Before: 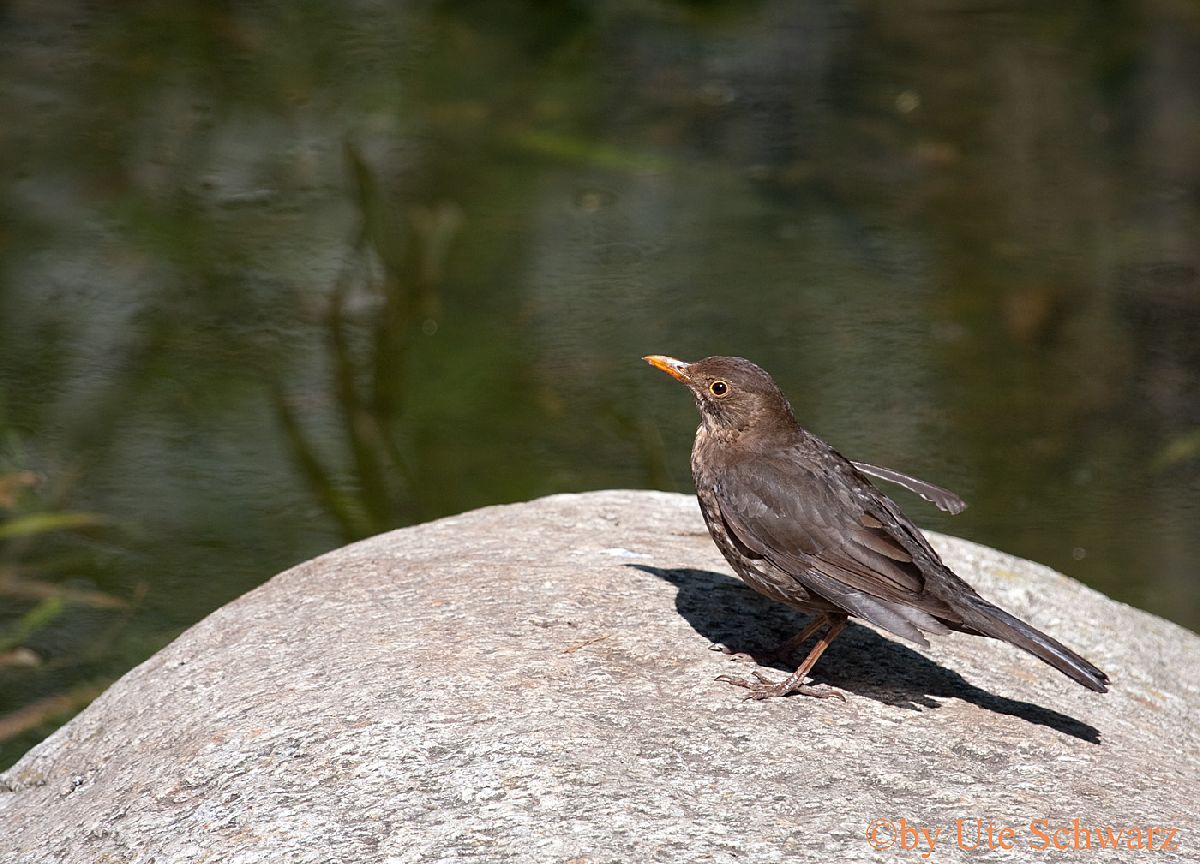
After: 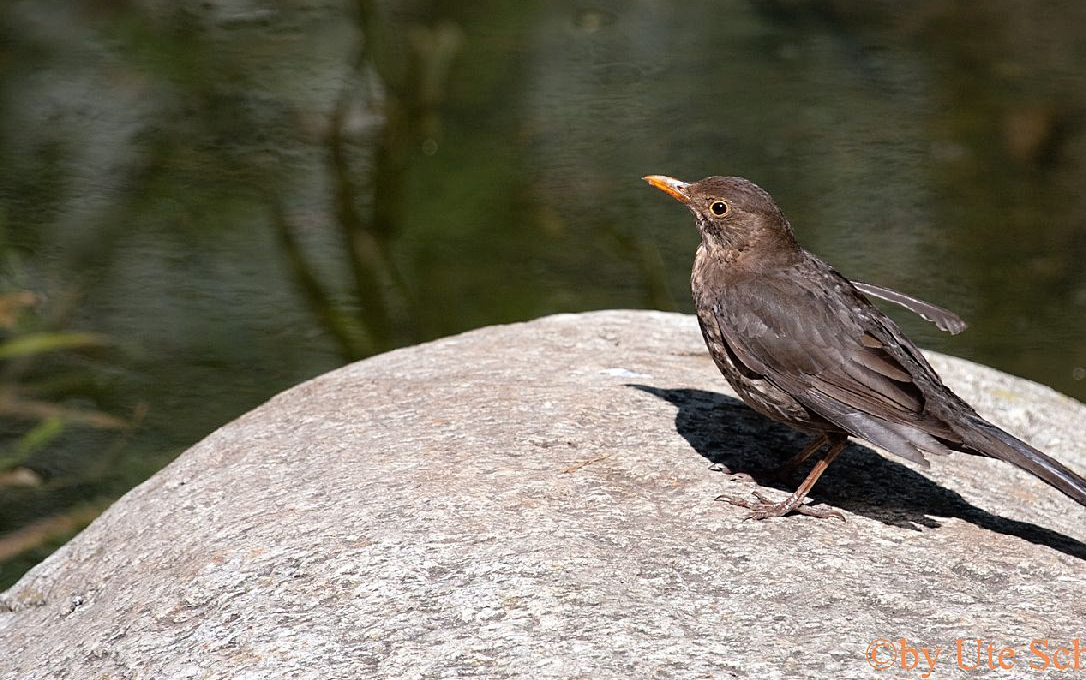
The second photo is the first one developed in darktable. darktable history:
crop: top 20.916%, right 9.437%, bottom 0.316%
rgb curve: curves: ch0 [(0, 0) (0.136, 0.078) (0.262, 0.245) (0.414, 0.42) (1, 1)], compensate middle gray true, preserve colors basic power
